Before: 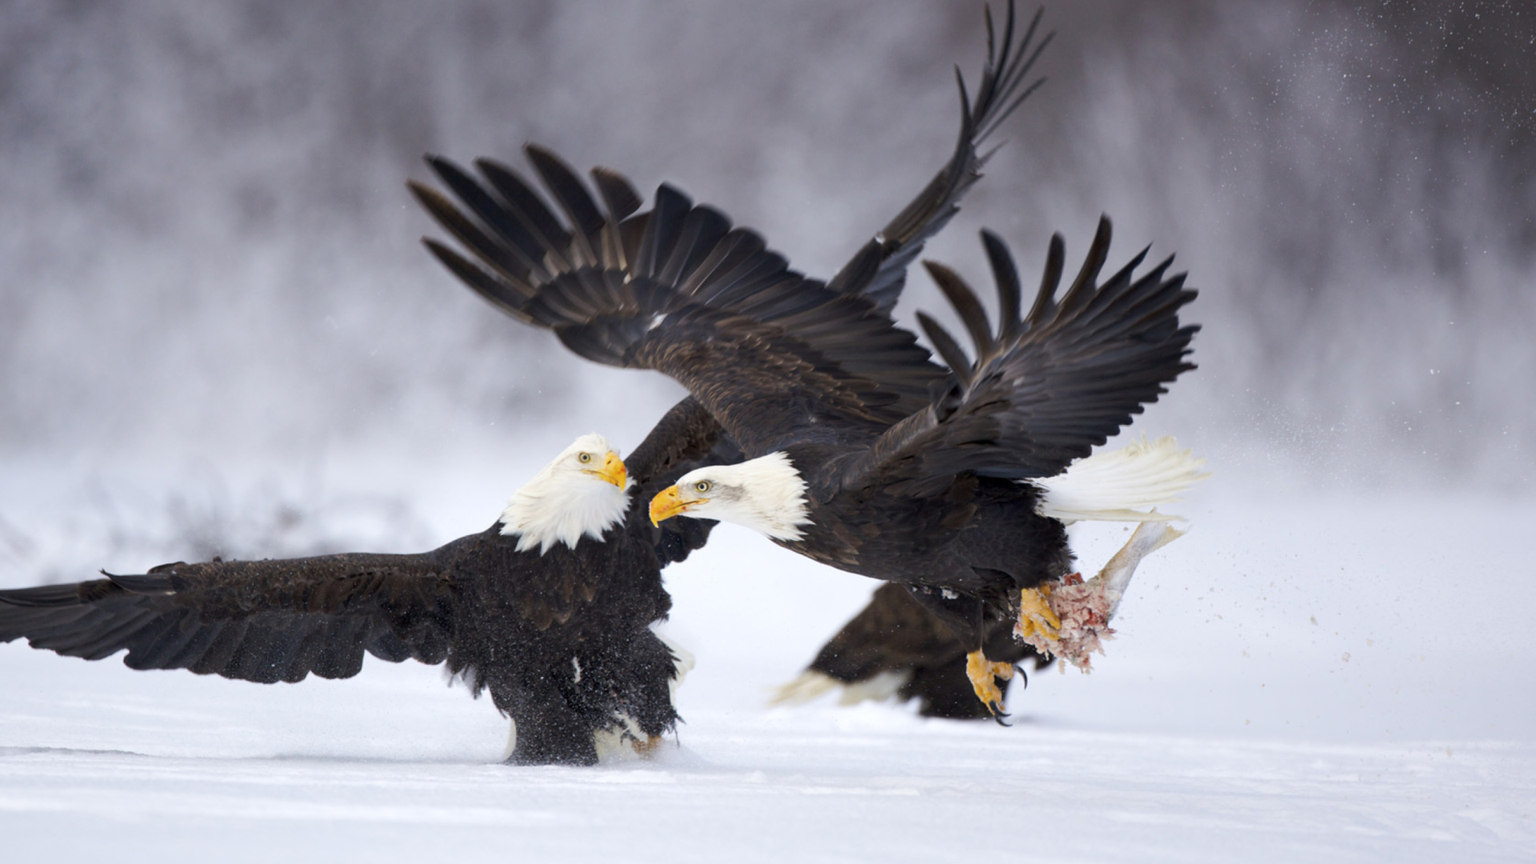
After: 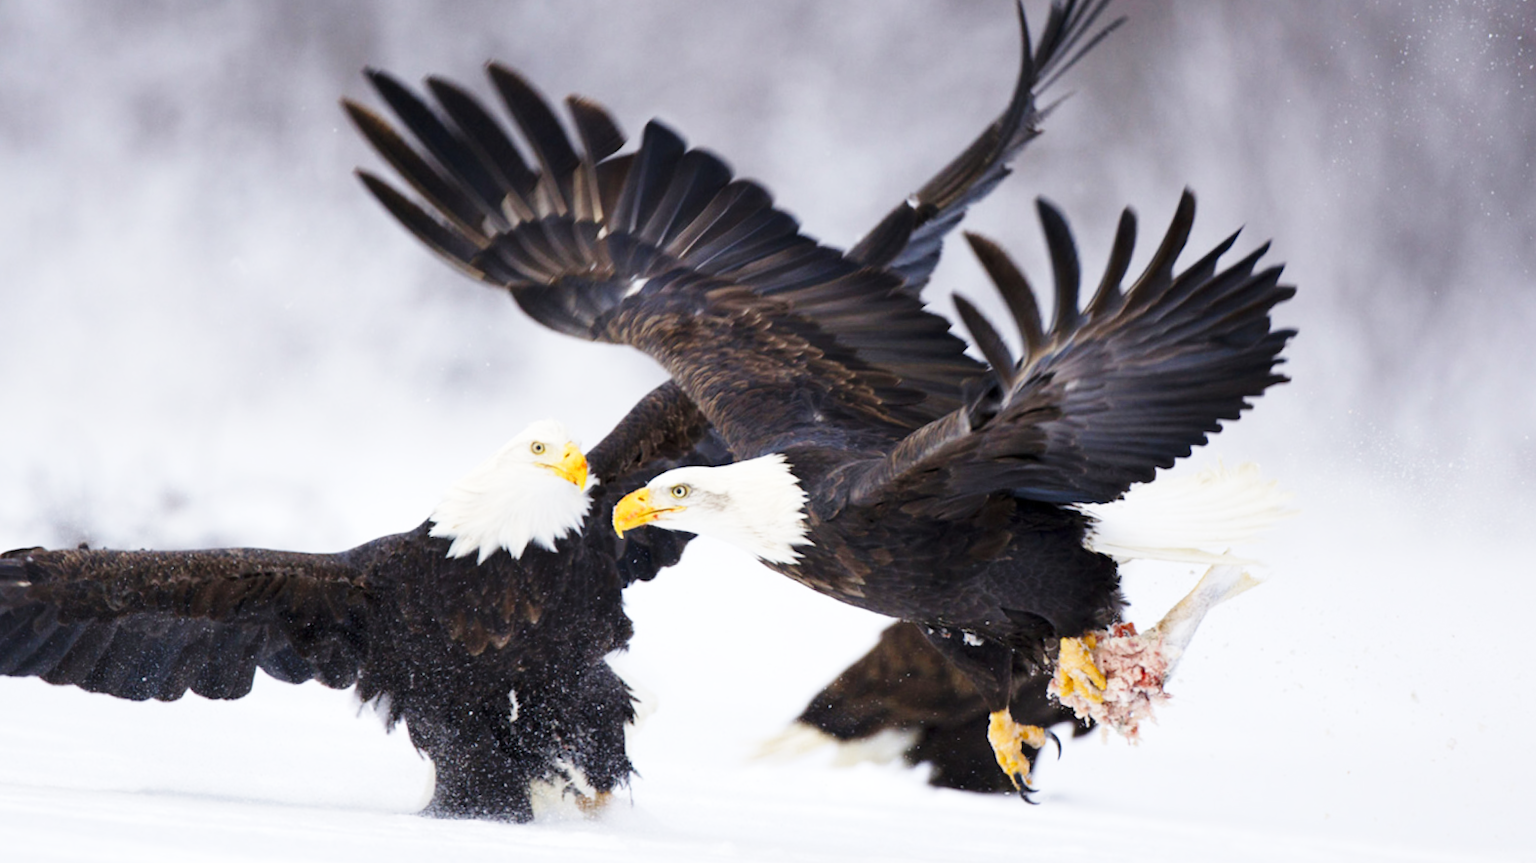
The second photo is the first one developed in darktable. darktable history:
crop and rotate: angle -3.27°, left 5.211%, top 5.211%, right 4.607%, bottom 4.607%
base curve: curves: ch0 [(0, 0) (0.028, 0.03) (0.121, 0.232) (0.46, 0.748) (0.859, 0.968) (1, 1)], preserve colors none
